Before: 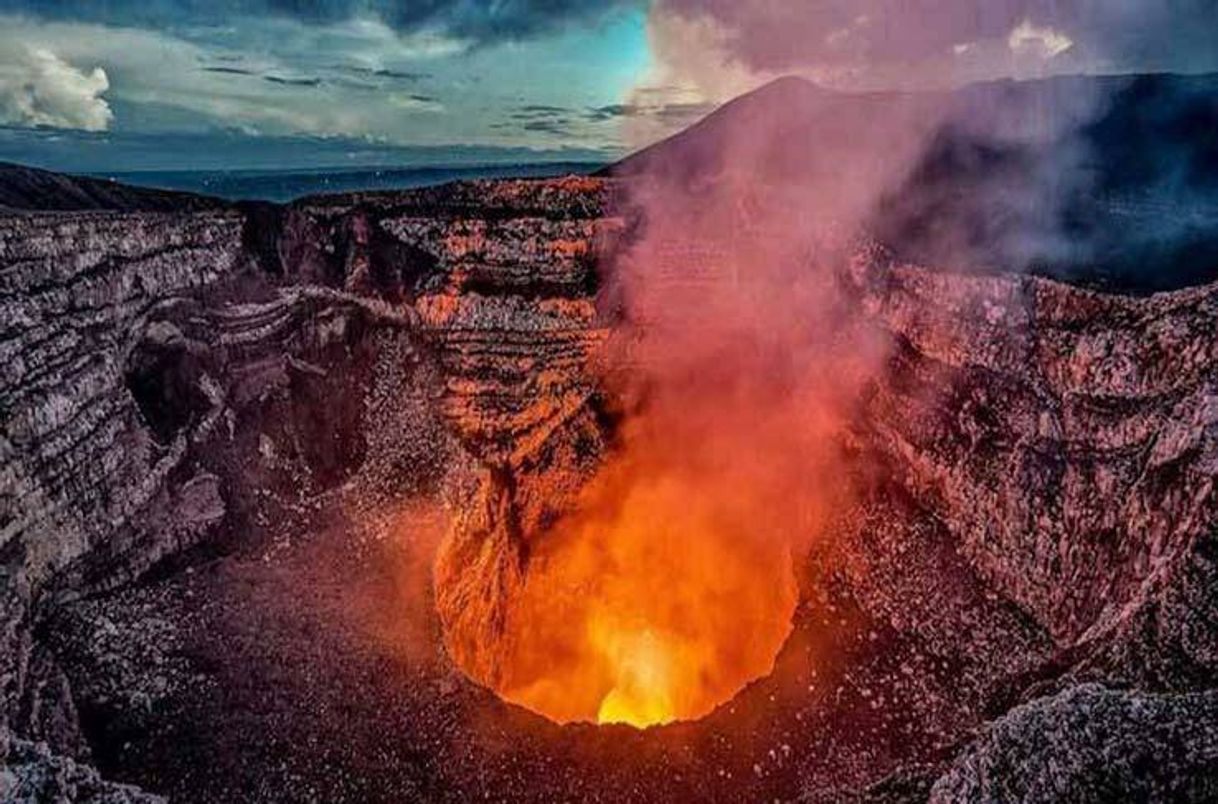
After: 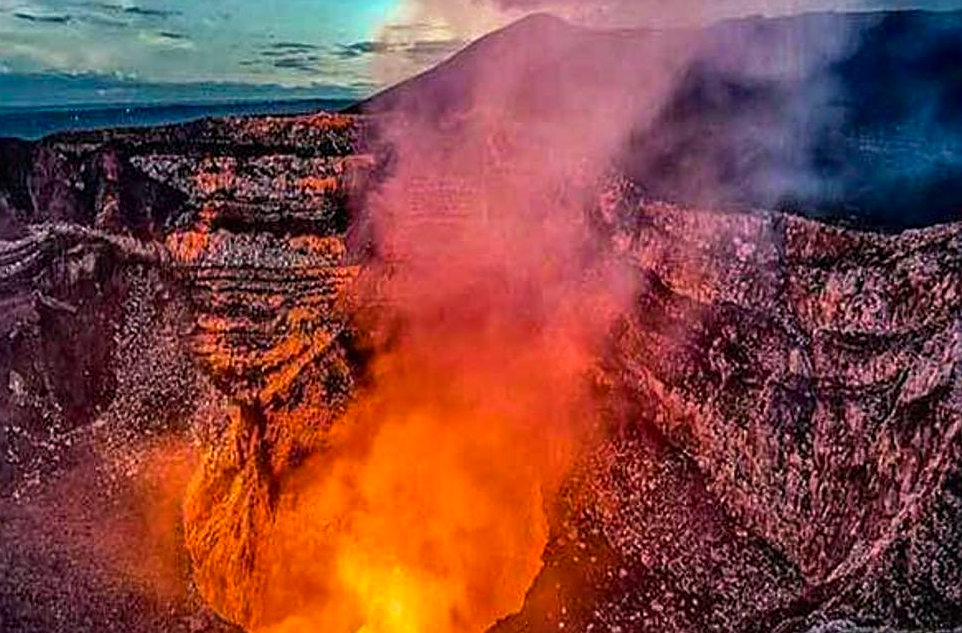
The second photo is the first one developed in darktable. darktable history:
sharpen: on, module defaults
crop and rotate: left 20.607%, top 7.928%, right 0.357%, bottom 13.306%
color balance rgb: shadows lift › chroma 2.028%, shadows lift › hue 248.01°, linear chroma grading › global chroma 20.27%, perceptual saturation grading › global saturation 0.427%, perceptual brilliance grading › highlights 7.994%, perceptual brilliance grading › mid-tones 4.382%, perceptual brilliance grading › shadows 1.833%
